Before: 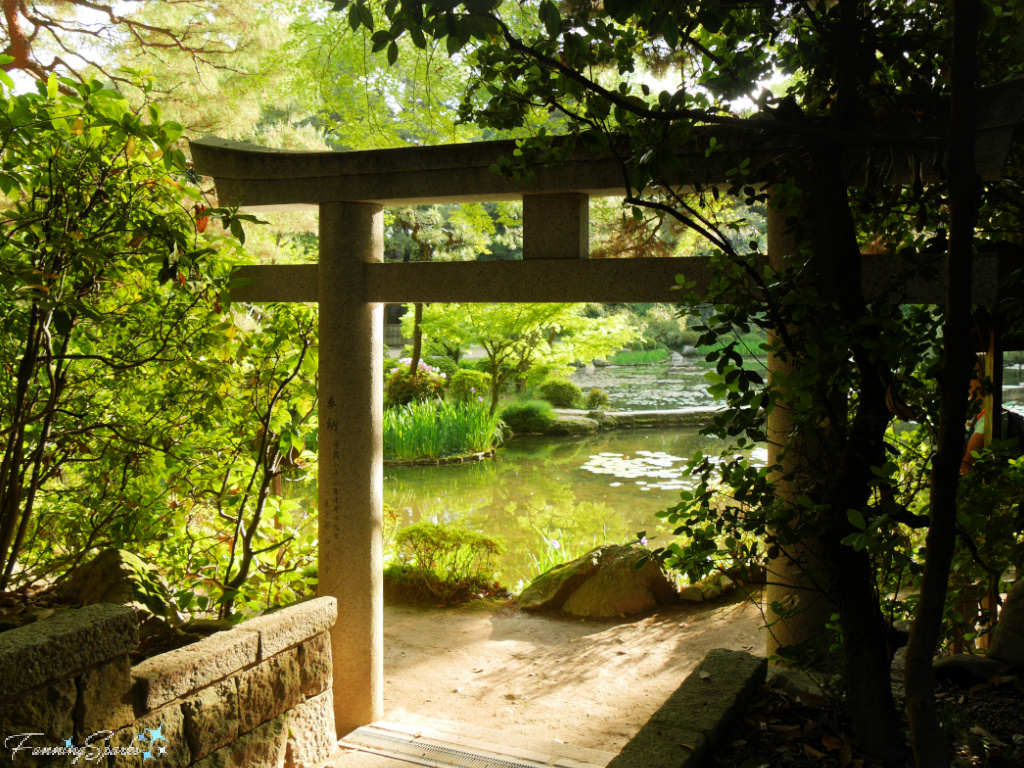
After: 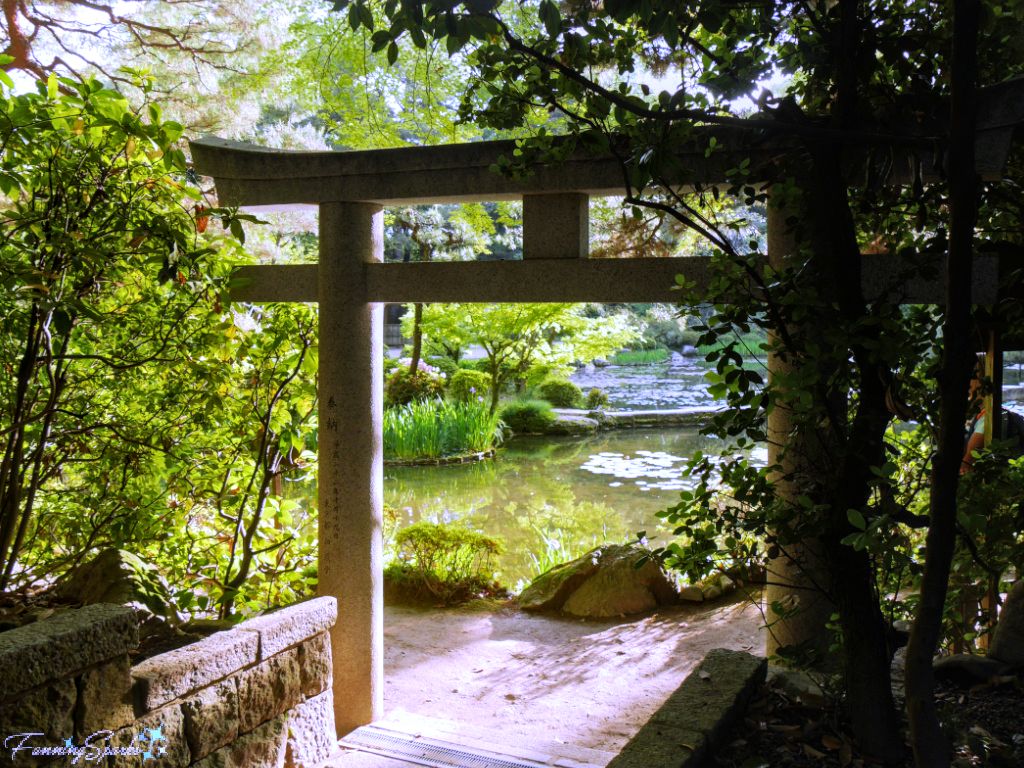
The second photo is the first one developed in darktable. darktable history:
local contrast: on, module defaults
white balance: red 0.98, blue 1.61
